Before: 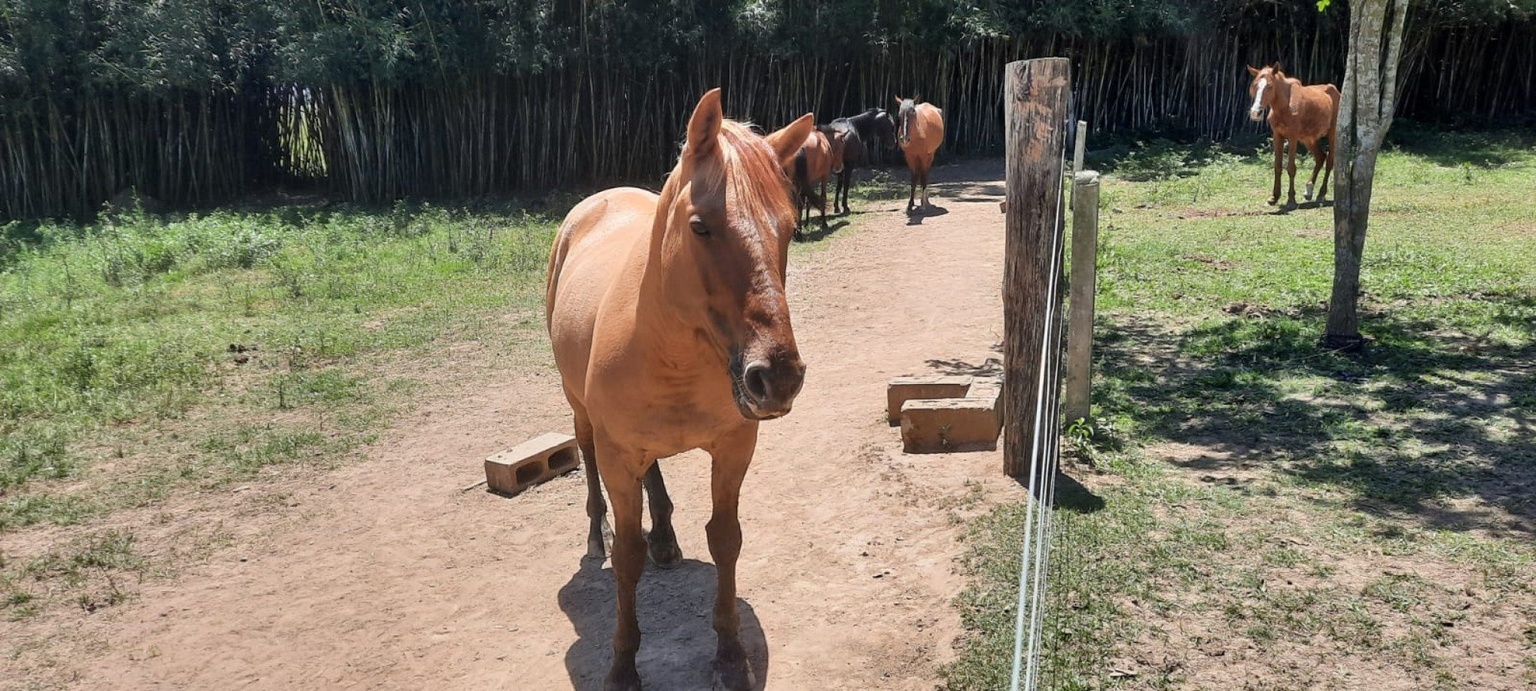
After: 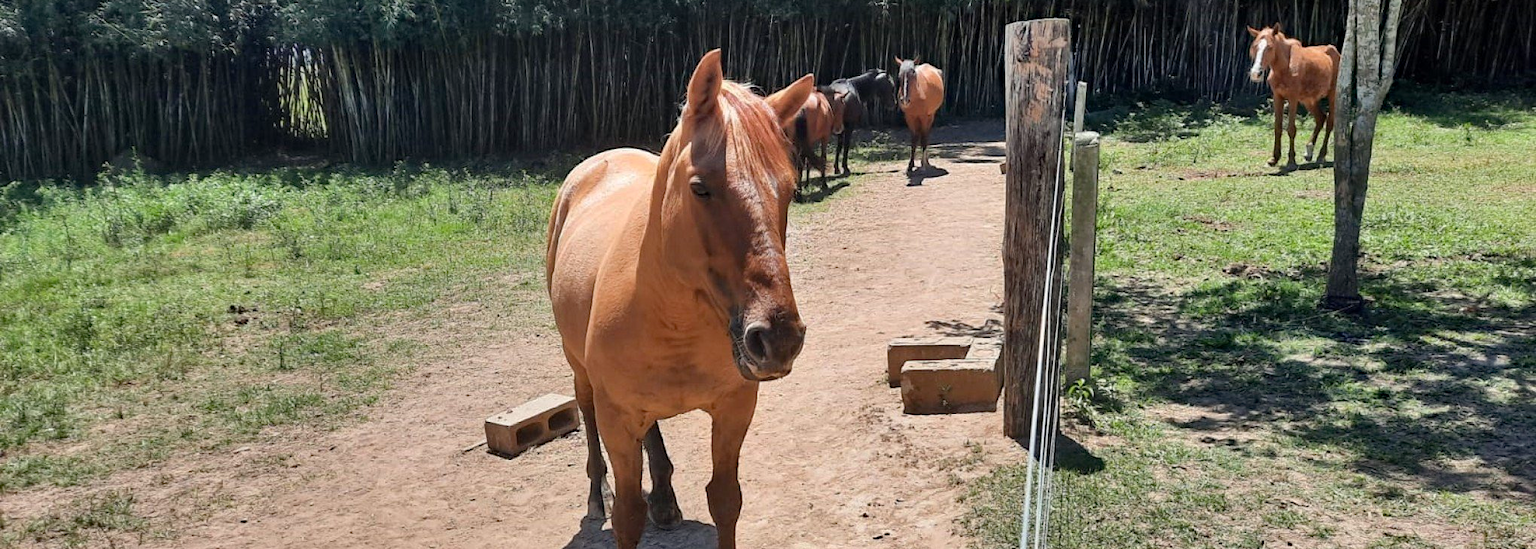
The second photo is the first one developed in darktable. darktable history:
haze removal: strength 0.303, distance 0.251, compatibility mode true, adaptive false
crop and rotate: top 5.667%, bottom 14.775%
shadows and highlights: shadows 36.57, highlights -26.66, soften with gaussian
